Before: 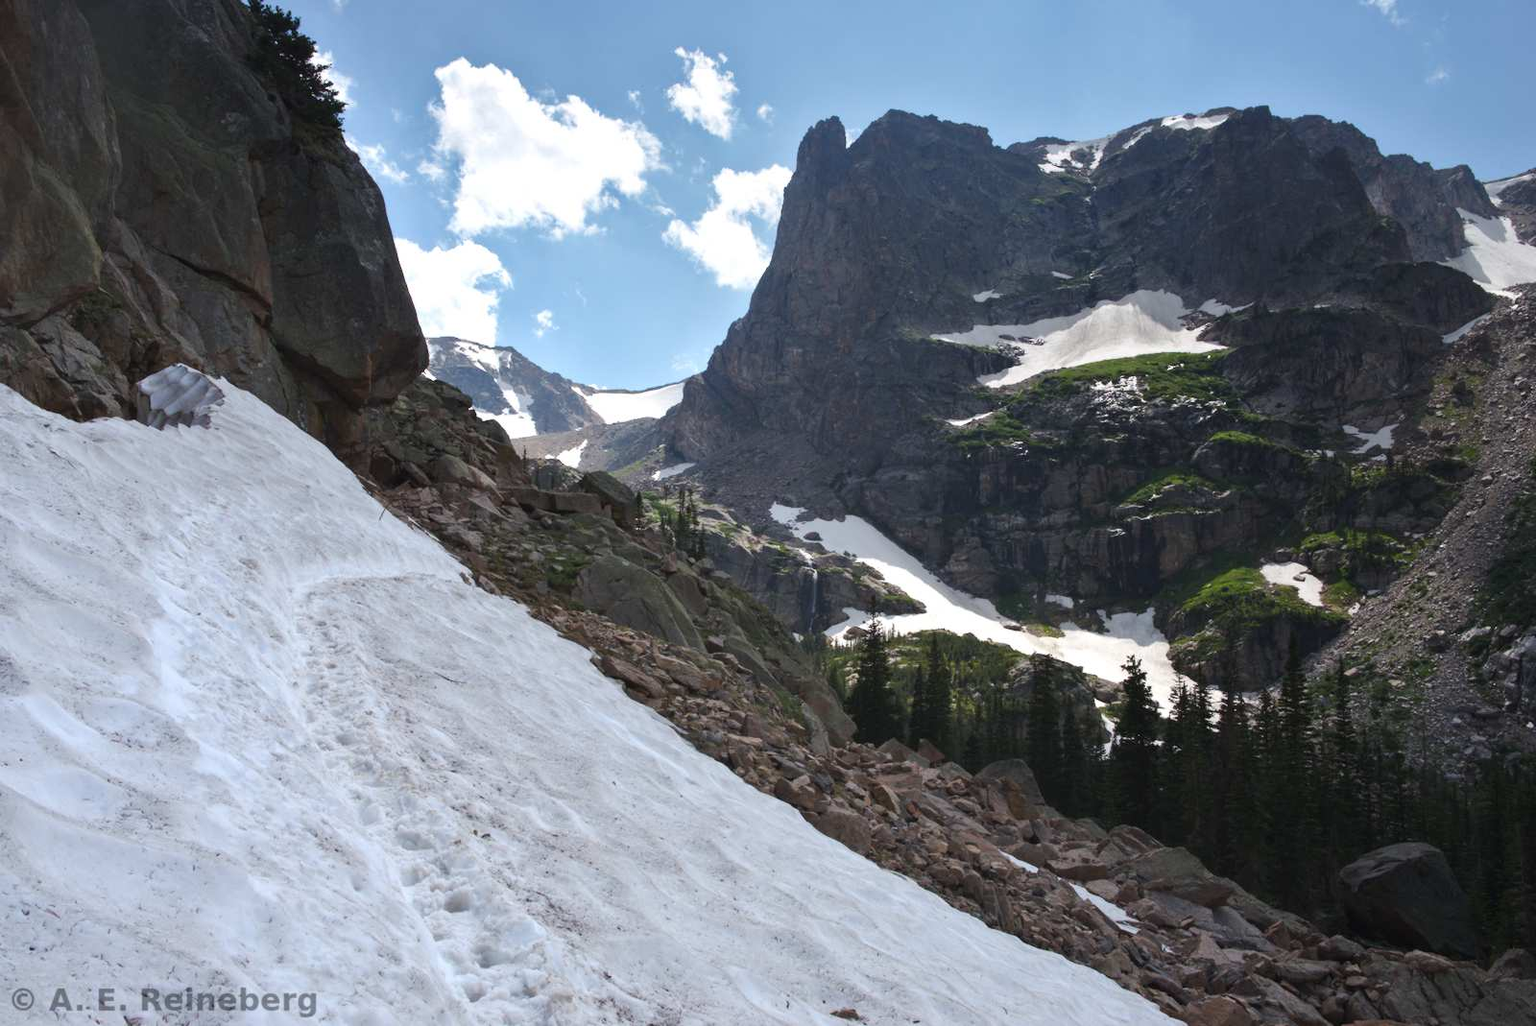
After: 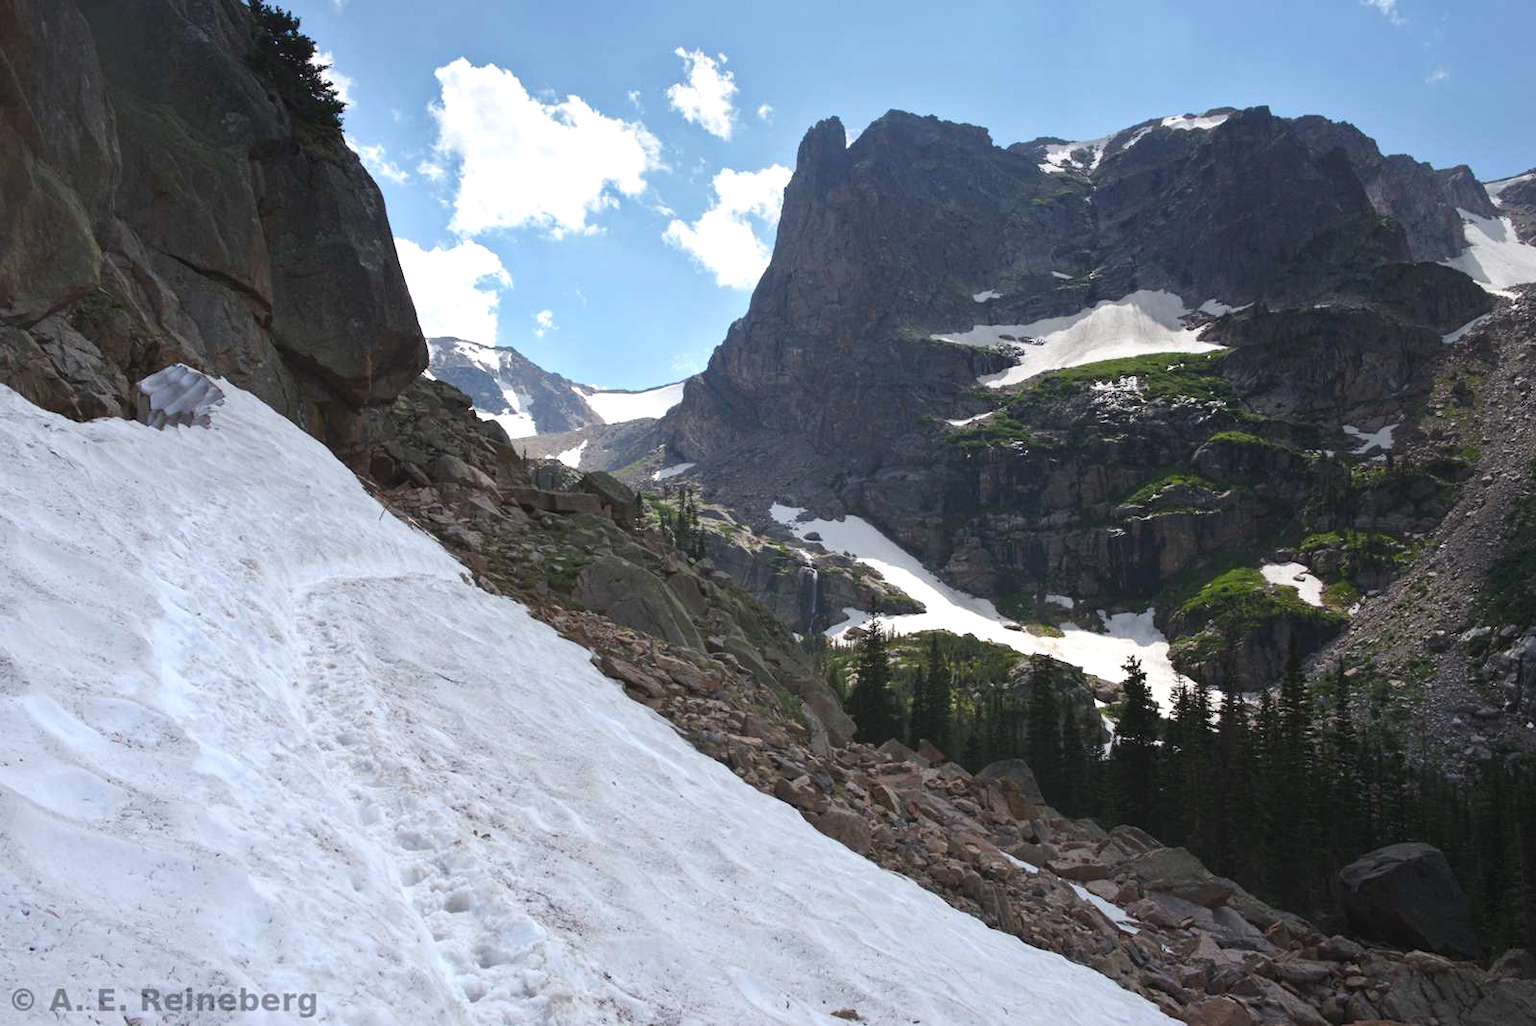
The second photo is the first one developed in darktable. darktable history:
exposure: exposure 0.2 EV, compensate highlight preservation false
contrast equalizer: y [[0.439, 0.44, 0.442, 0.457, 0.493, 0.498], [0.5 ×6], [0.5 ×6], [0 ×6], [0 ×6]], mix 0.59
